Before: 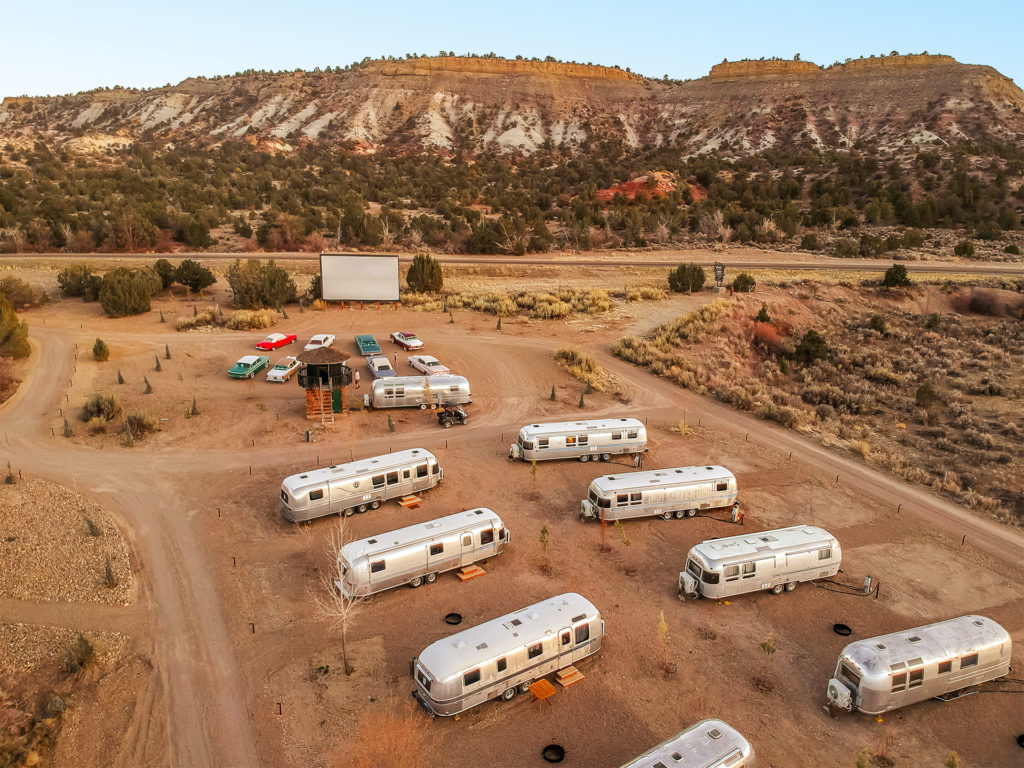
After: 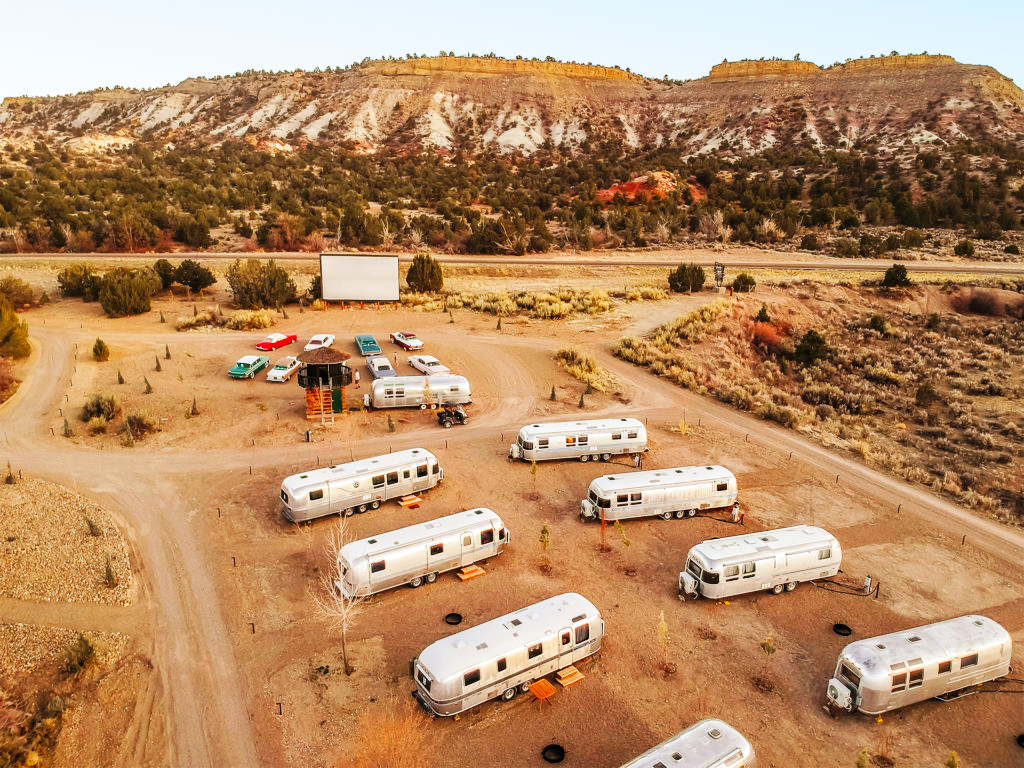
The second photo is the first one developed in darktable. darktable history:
base curve: curves: ch0 [(0, 0) (0.032, 0.025) (0.121, 0.166) (0.206, 0.329) (0.605, 0.79) (1, 1)], preserve colors none
shadows and highlights: radius 331.84, shadows 53.55, highlights -100, compress 94.63%, highlights color adjustment 73.23%, soften with gaussian
